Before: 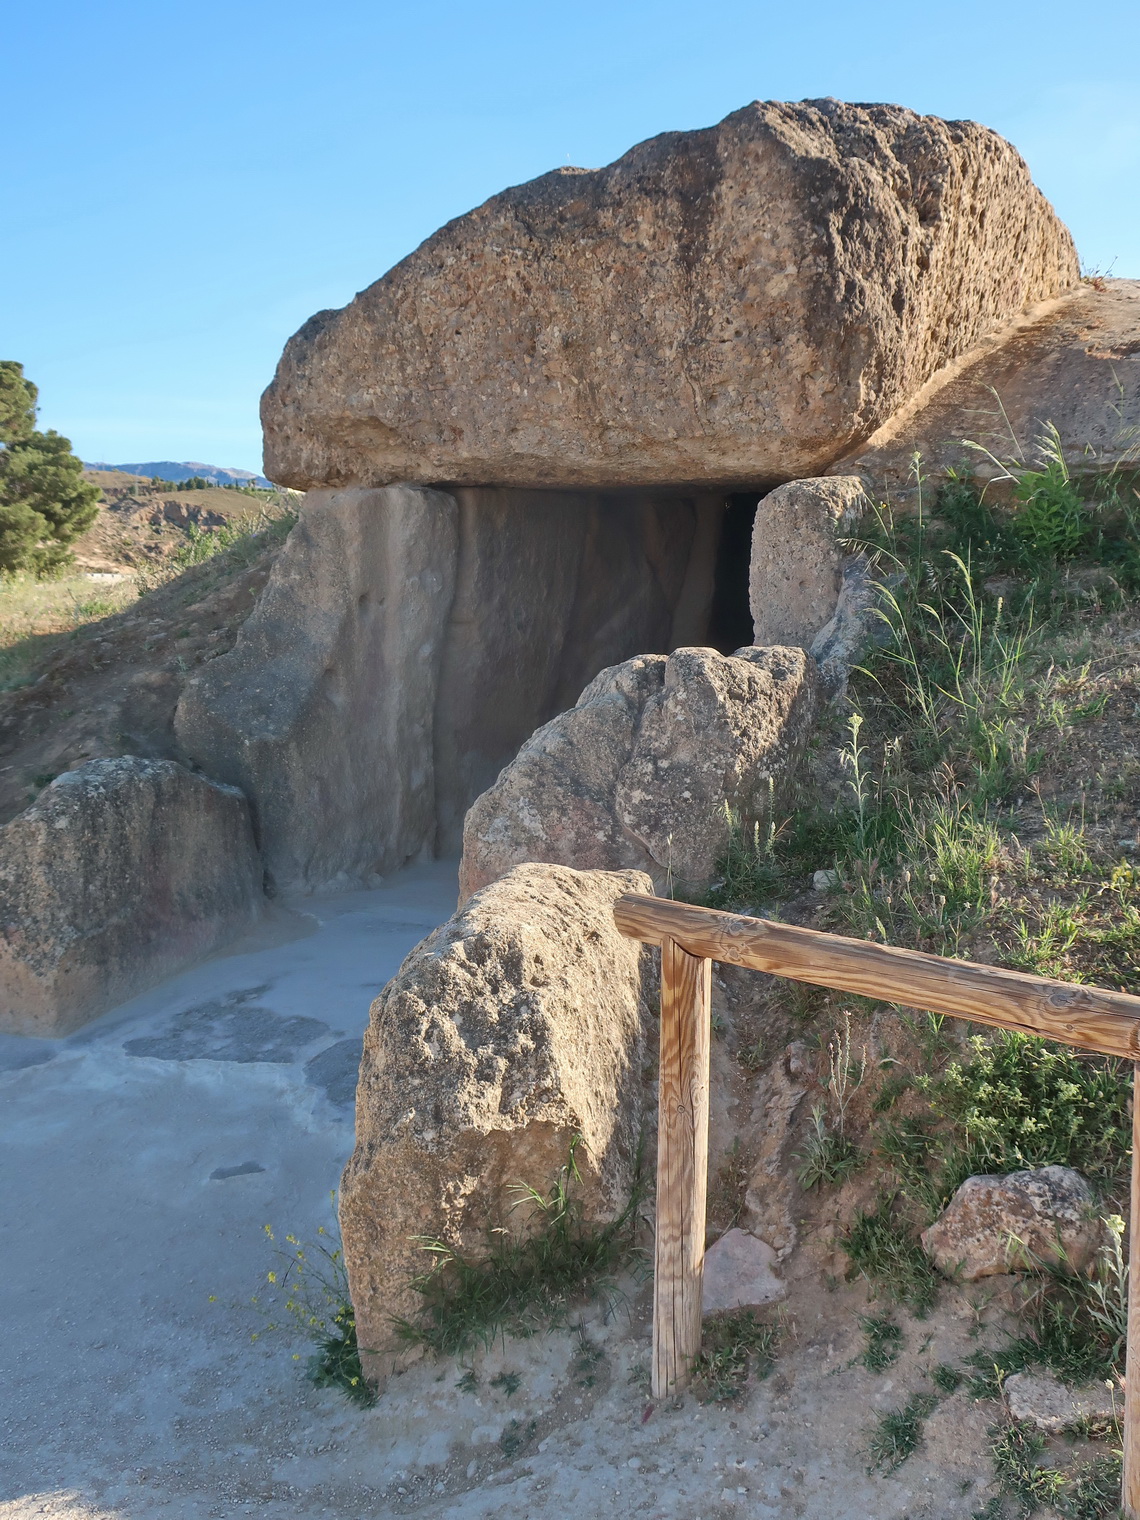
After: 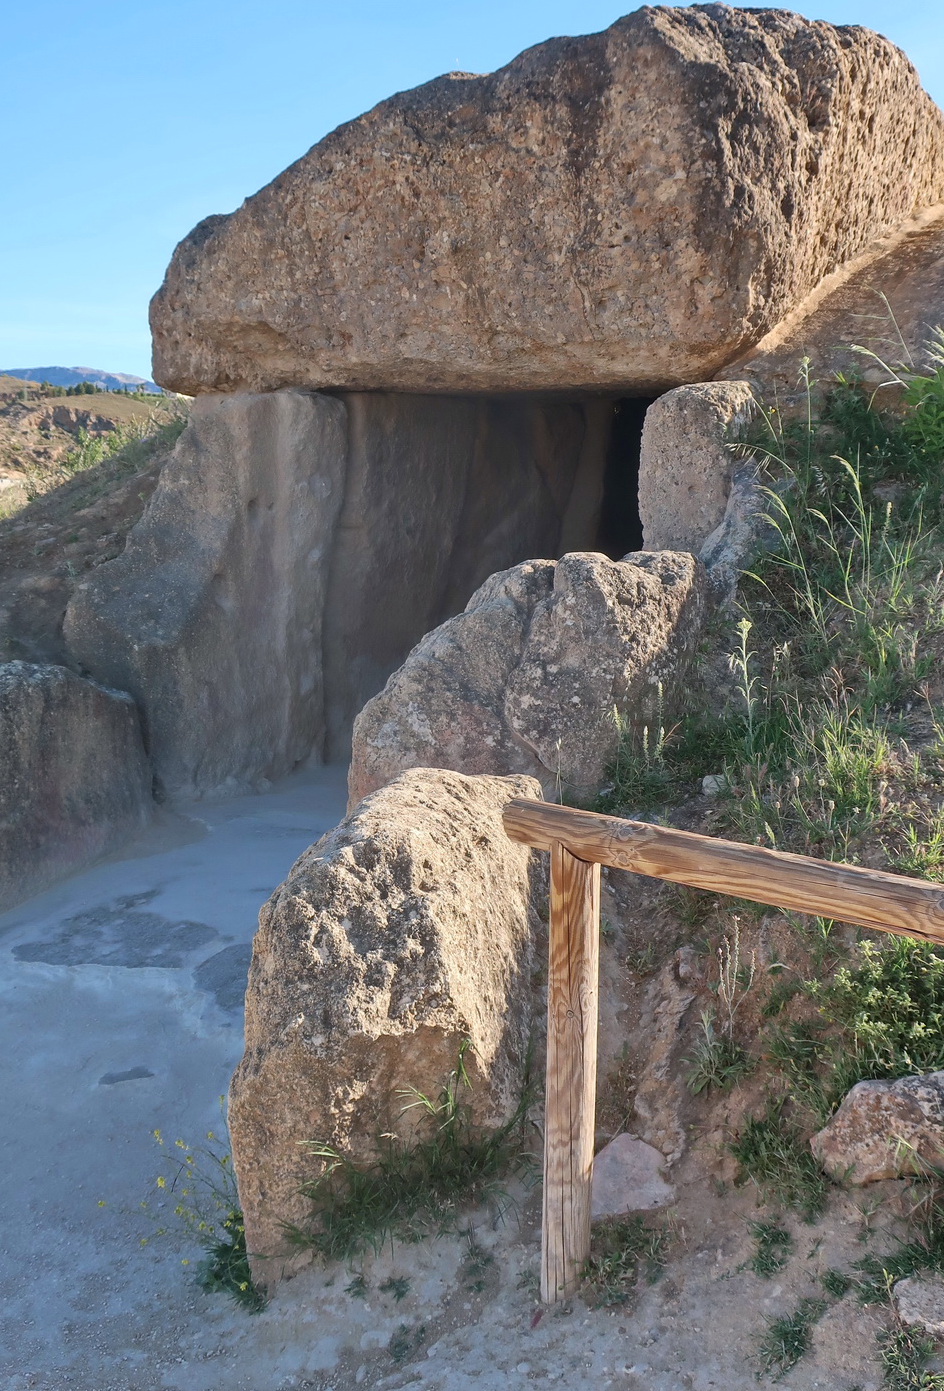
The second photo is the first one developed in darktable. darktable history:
white balance: red 1.004, blue 1.024
crop: left 9.807%, top 6.259%, right 7.334%, bottom 2.177%
